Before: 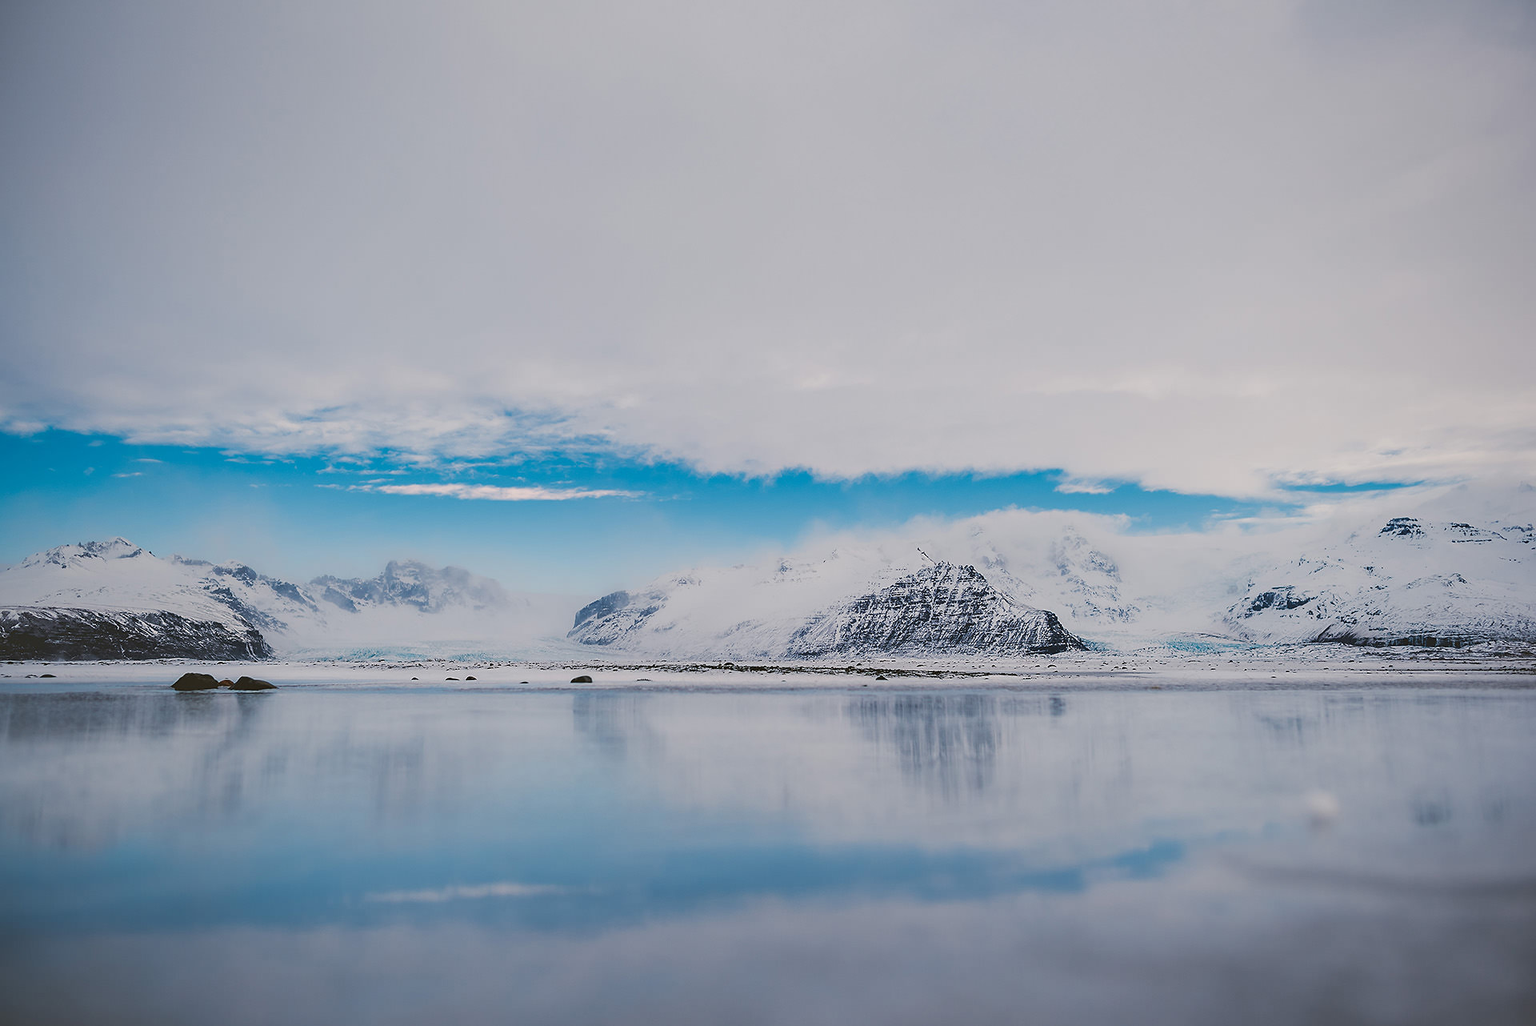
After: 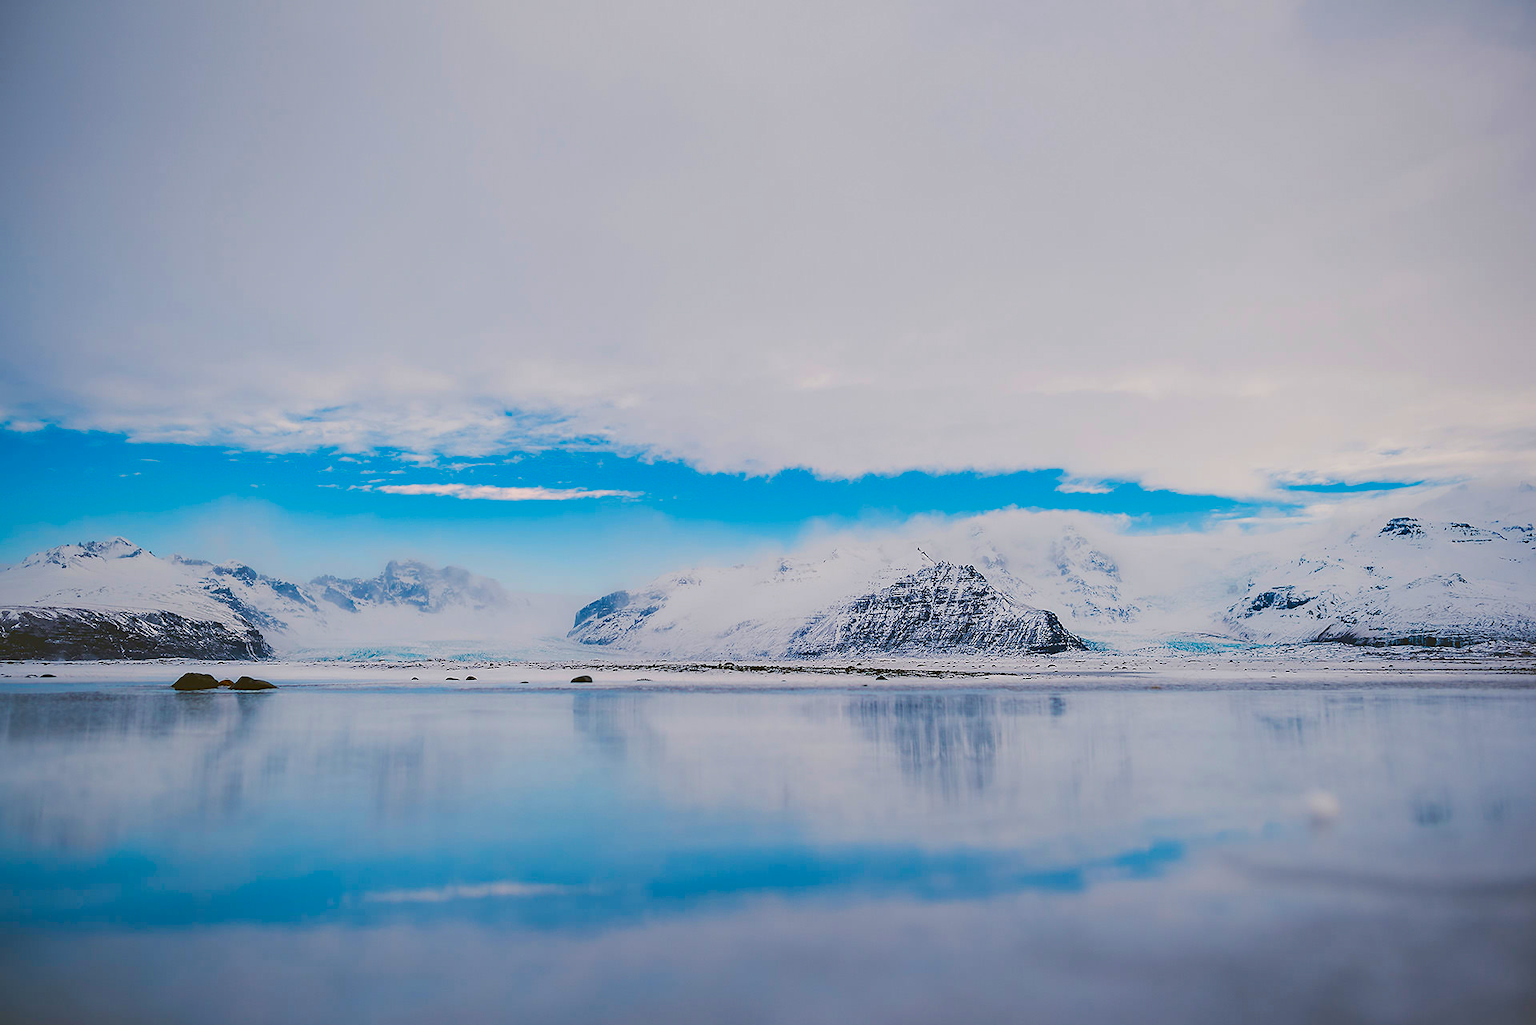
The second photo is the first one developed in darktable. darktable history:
color balance rgb: perceptual saturation grading › global saturation 20%, perceptual saturation grading › highlights -25%, perceptual saturation grading › shadows 25%, global vibrance 50%
tone equalizer: on, module defaults
